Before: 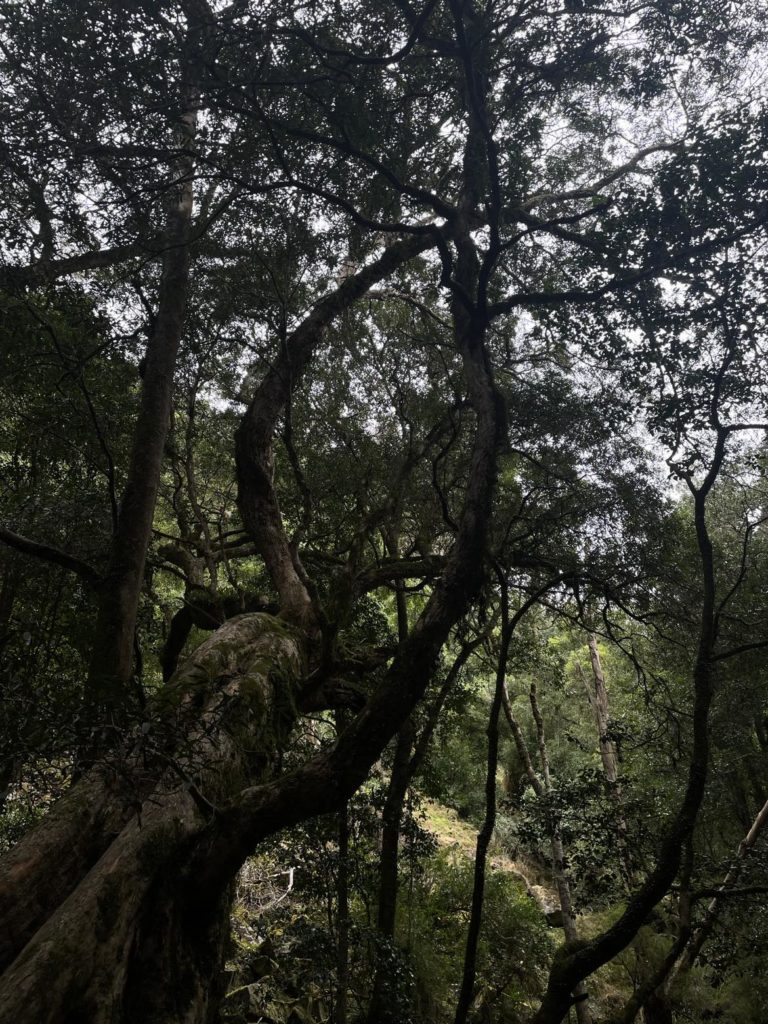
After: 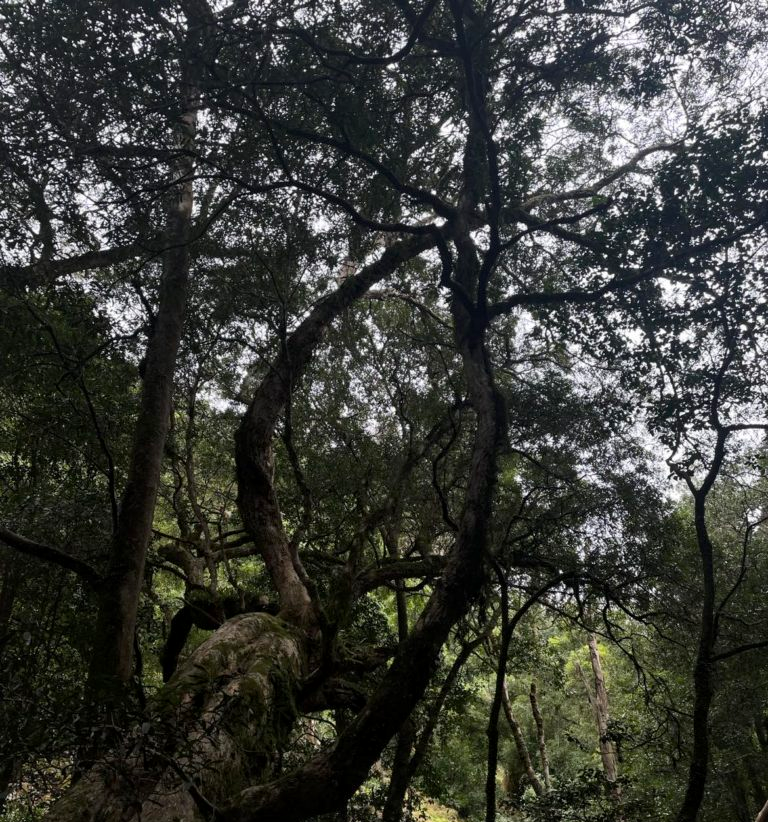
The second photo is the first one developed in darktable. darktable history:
crop: bottom 19.644%
local contrast: mode bilateral grid, contrast 20, coarseness 50, detail 120%, midtone range 0.2
